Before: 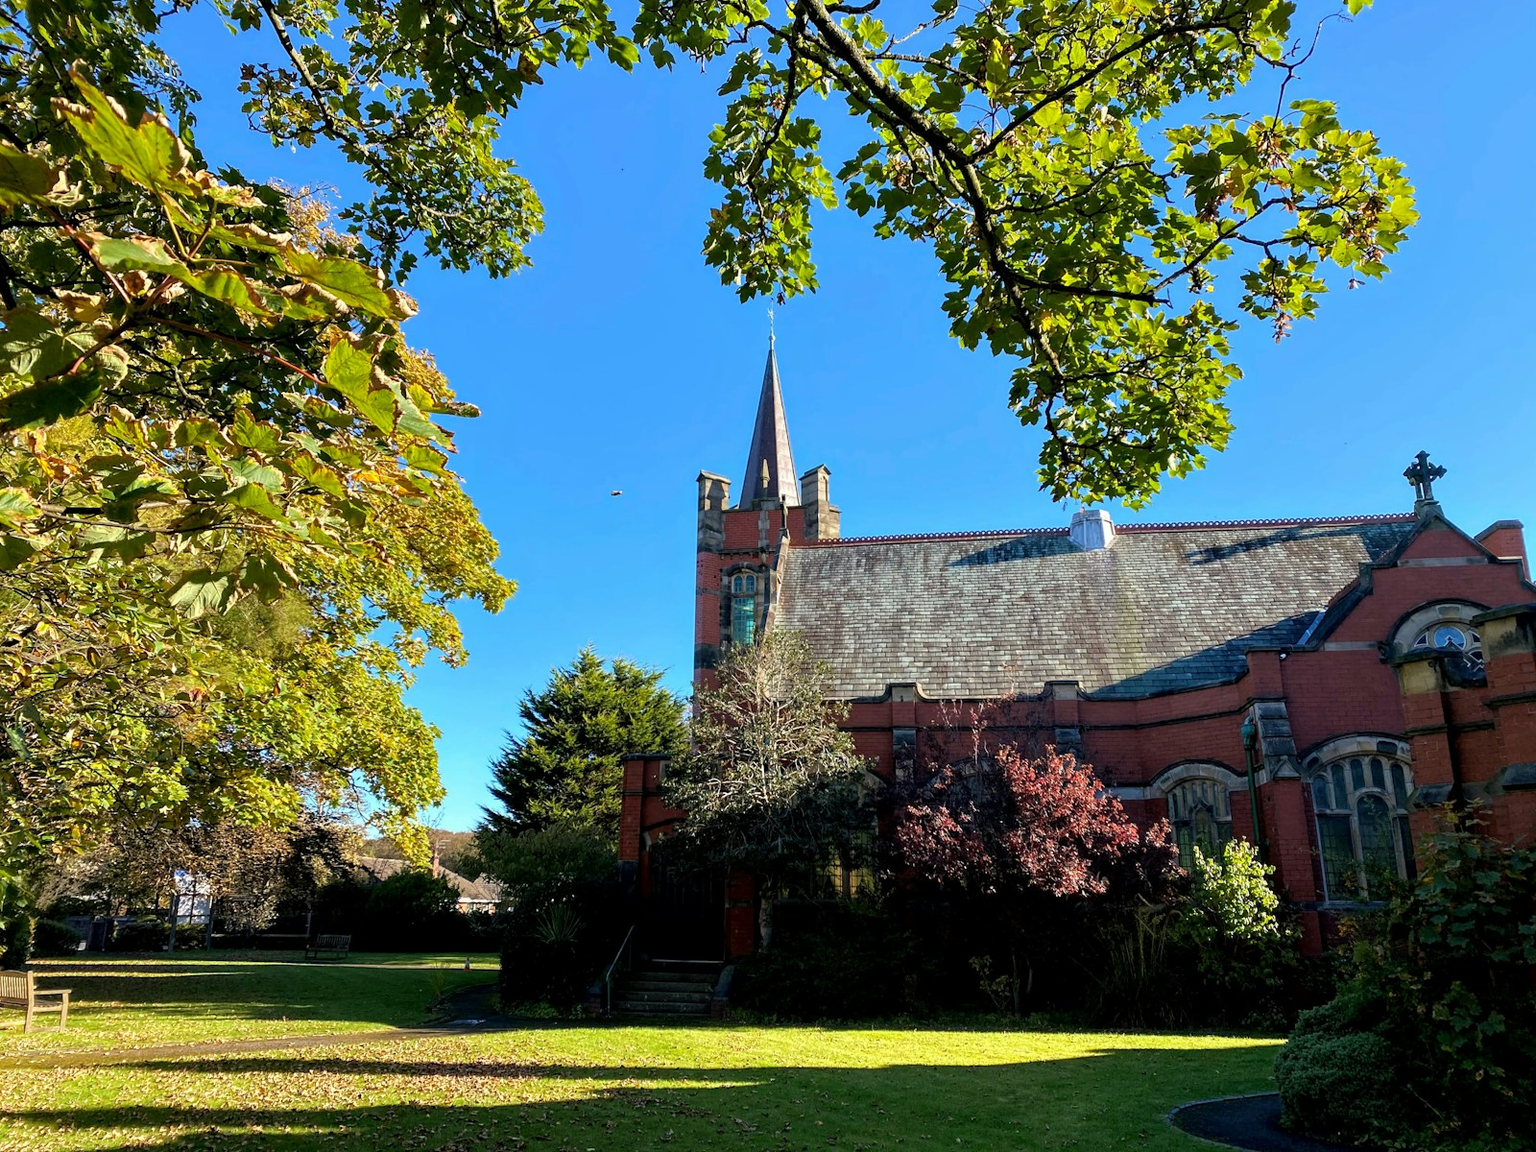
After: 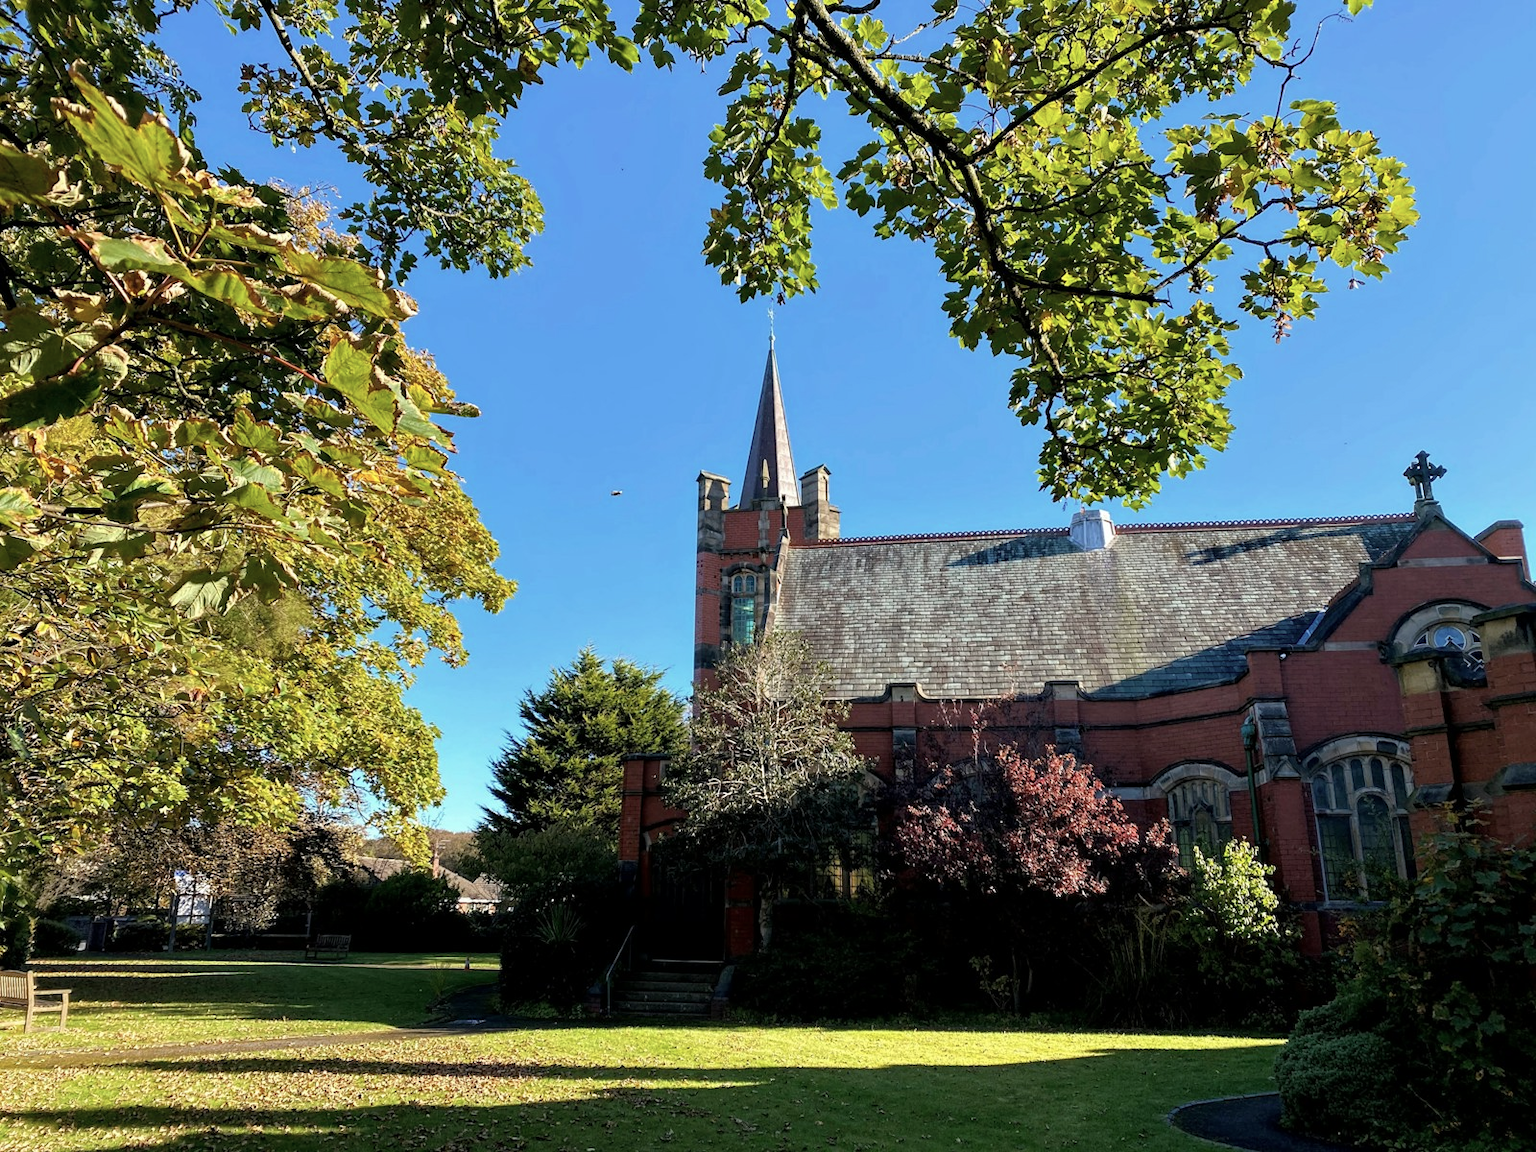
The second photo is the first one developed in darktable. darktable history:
contrast brightness saturation: saturation -0.168
